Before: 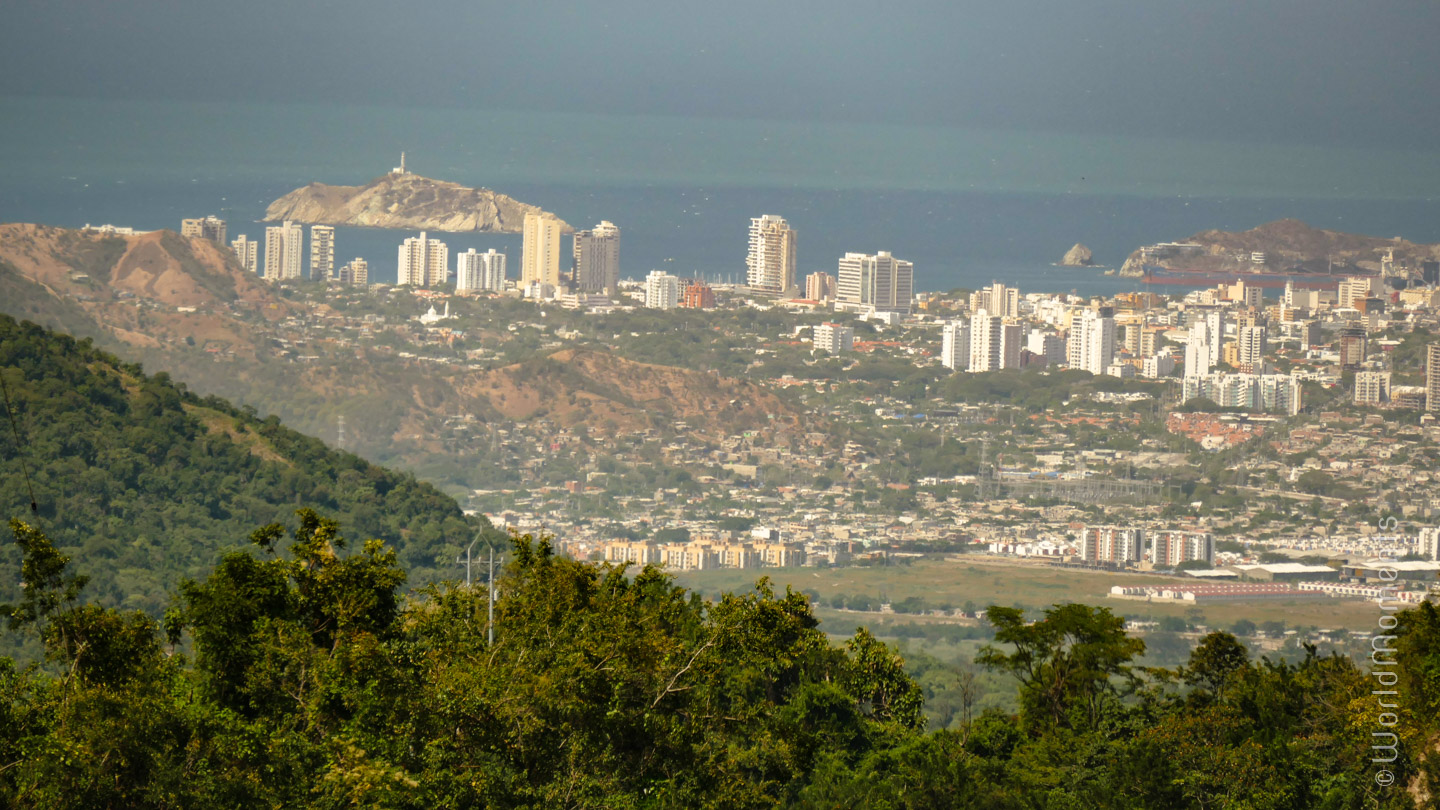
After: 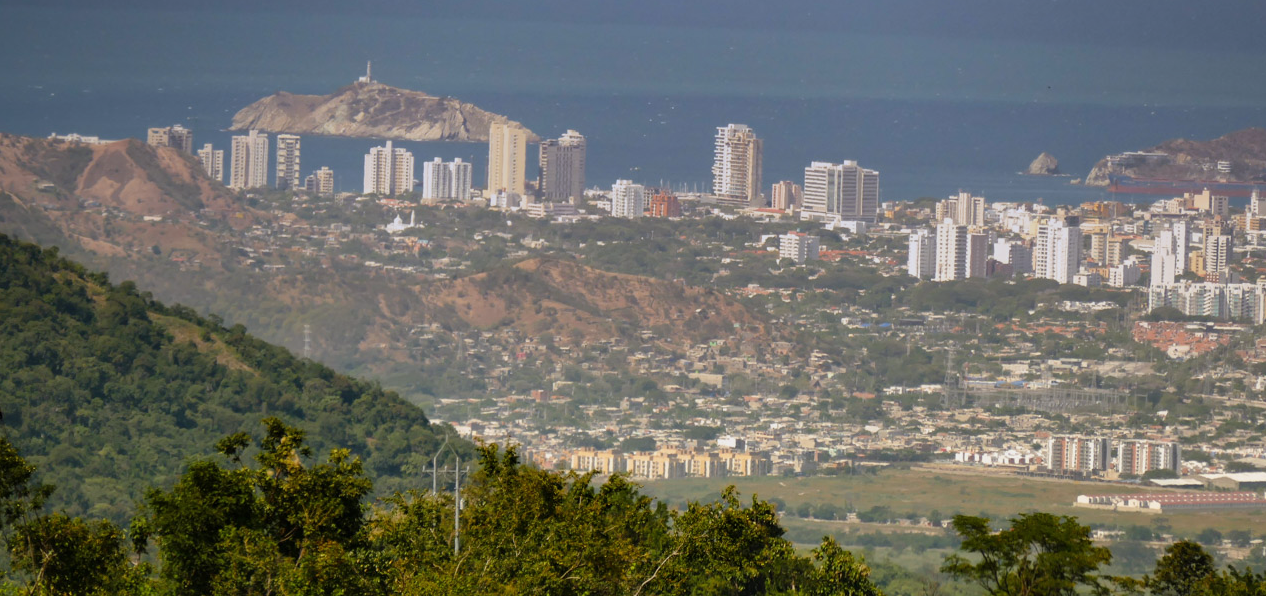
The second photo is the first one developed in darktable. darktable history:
graduated density: hue 238.83°, saturation 50%
crop and rotate: left 2.425%, top 11.305%, right 9.6%, bottom 15.08%
